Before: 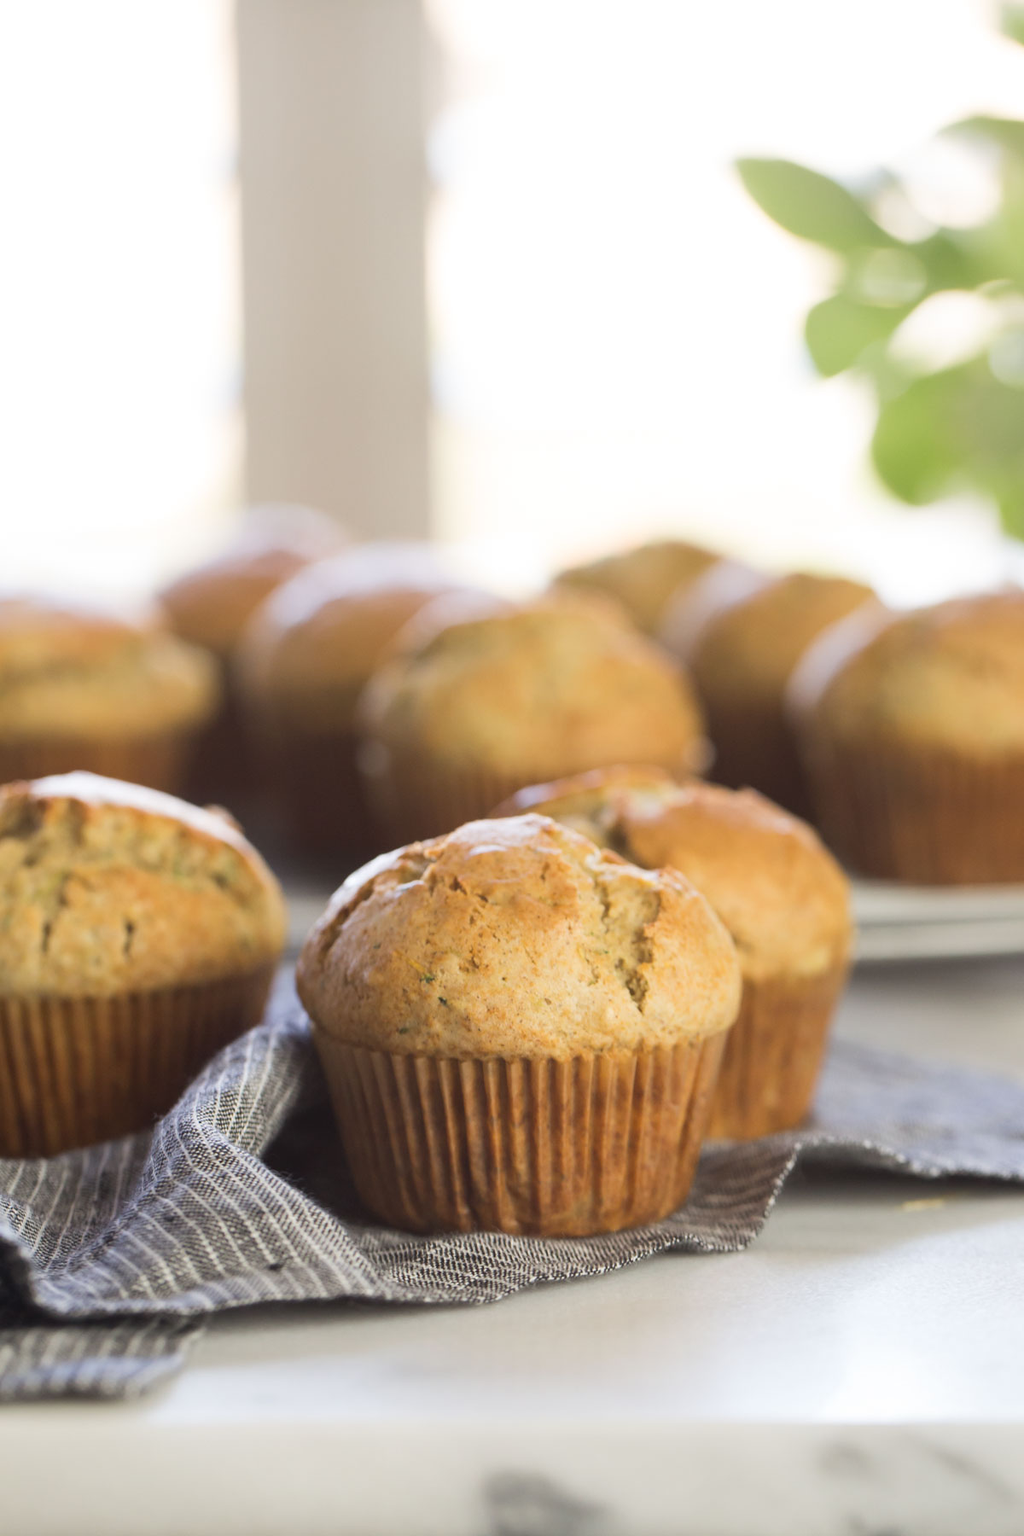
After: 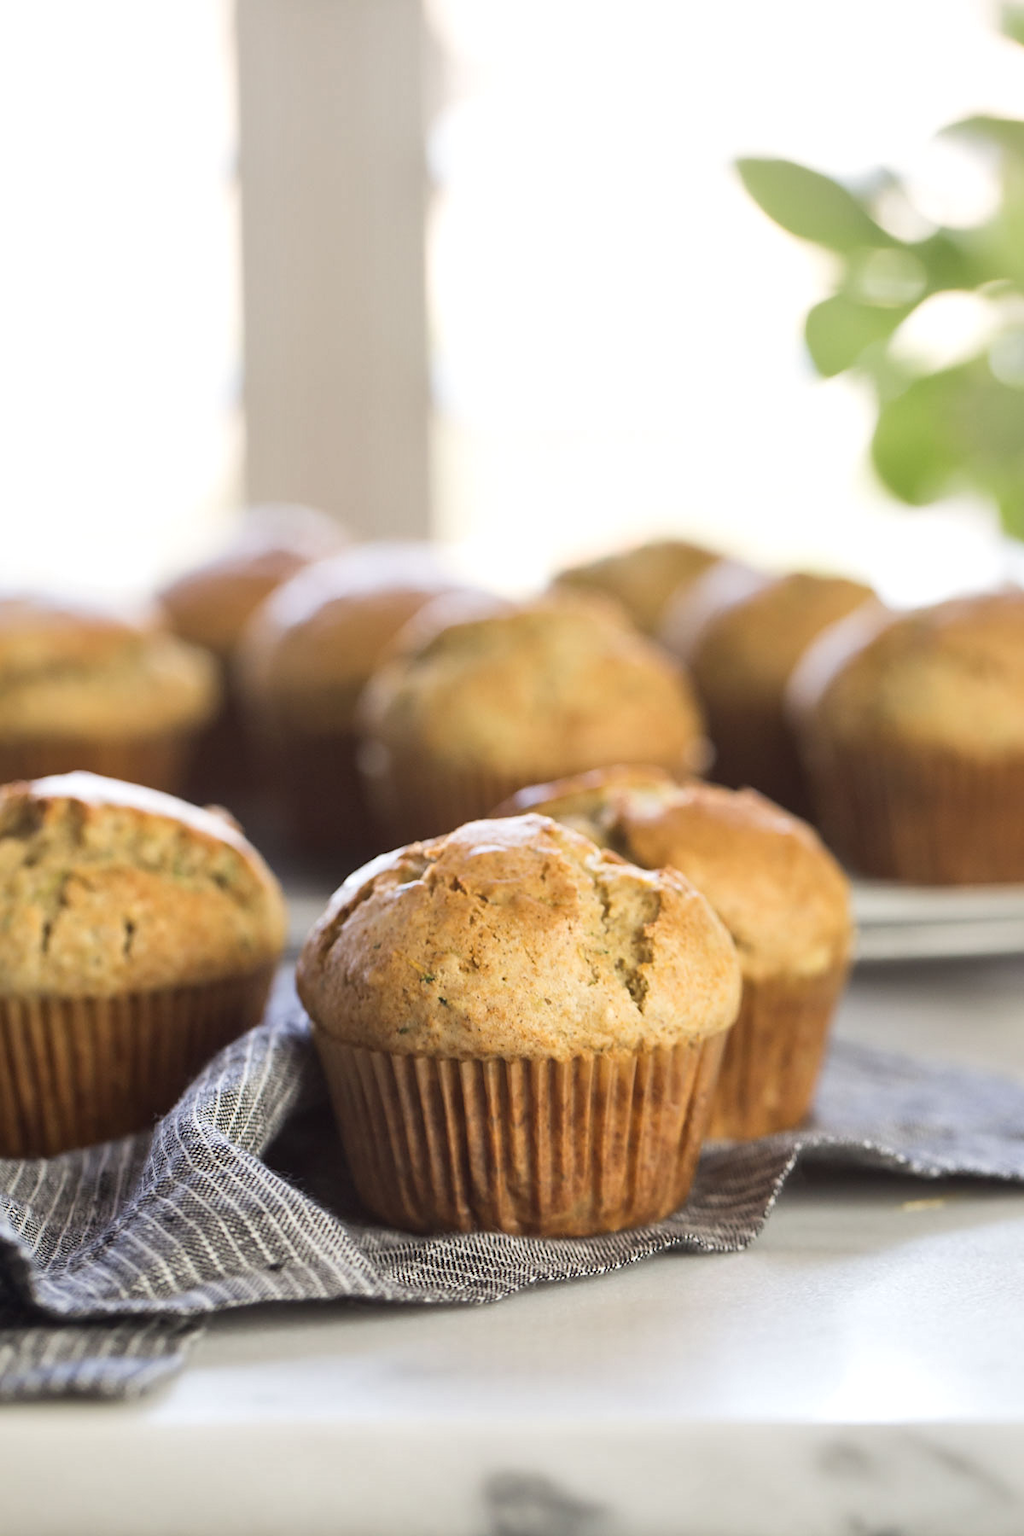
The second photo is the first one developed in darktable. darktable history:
local contrast: mode bilateral grid, contrast 20, coarseness 50, detail 140%, midtone range 0.2
sharpen: amount 0.2
